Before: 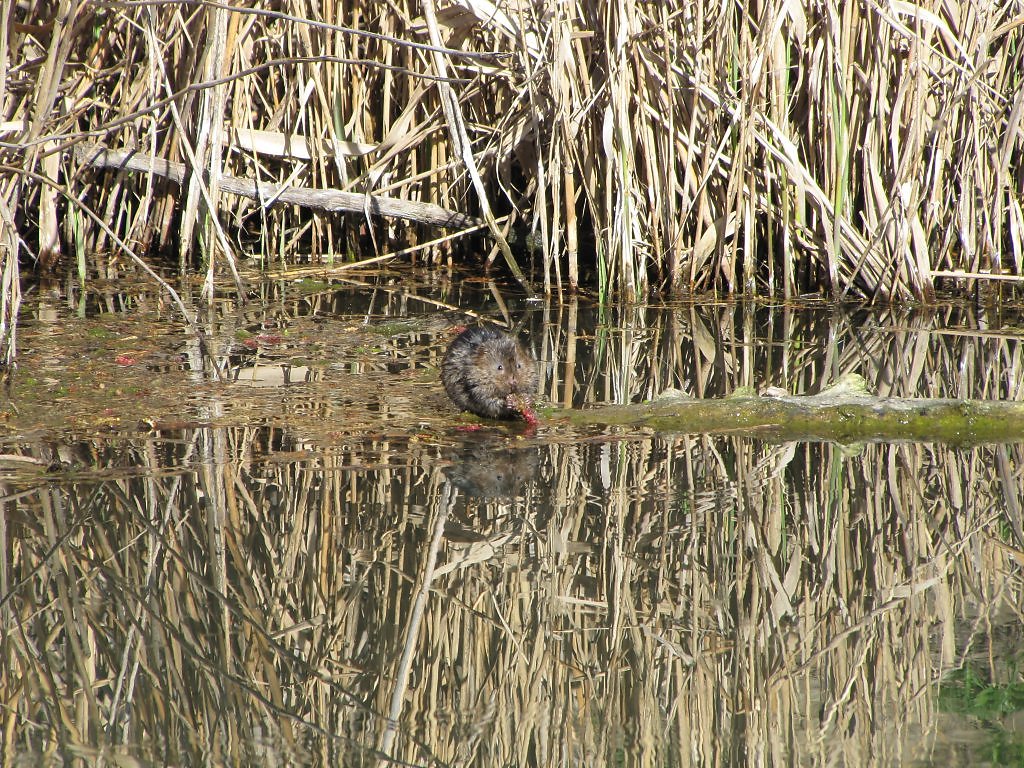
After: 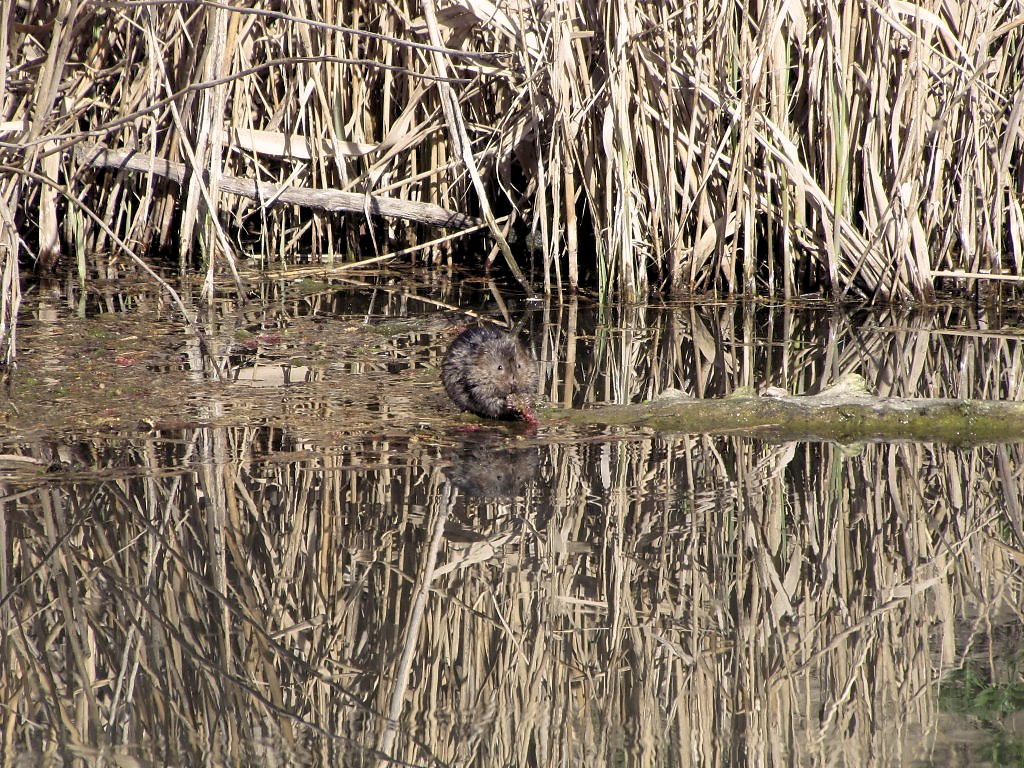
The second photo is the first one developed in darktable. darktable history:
color balance rgb: shadows lift › luminance -21.858%, shadows lift › chroma 9.125%, shadows lift › hue 284.26°, global offset › luminance -0.894%, perceptual saturation grading › global saturation 0.742%
color correction: highlights a* 5.49, highlights b* 5.19, saturation 0.669
